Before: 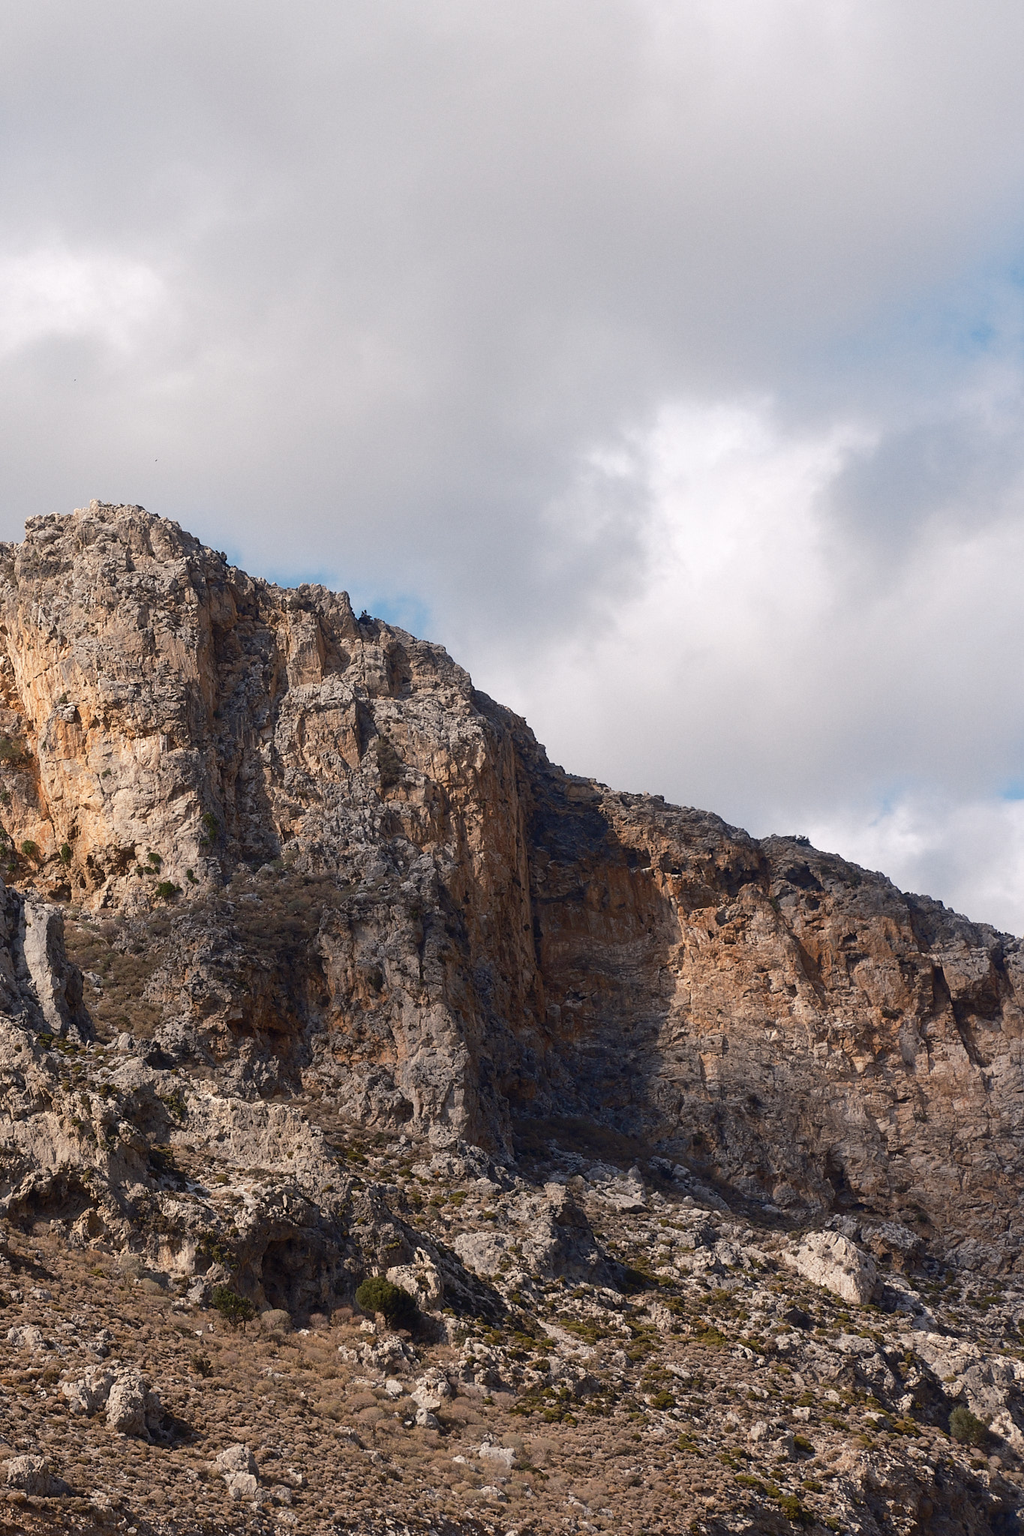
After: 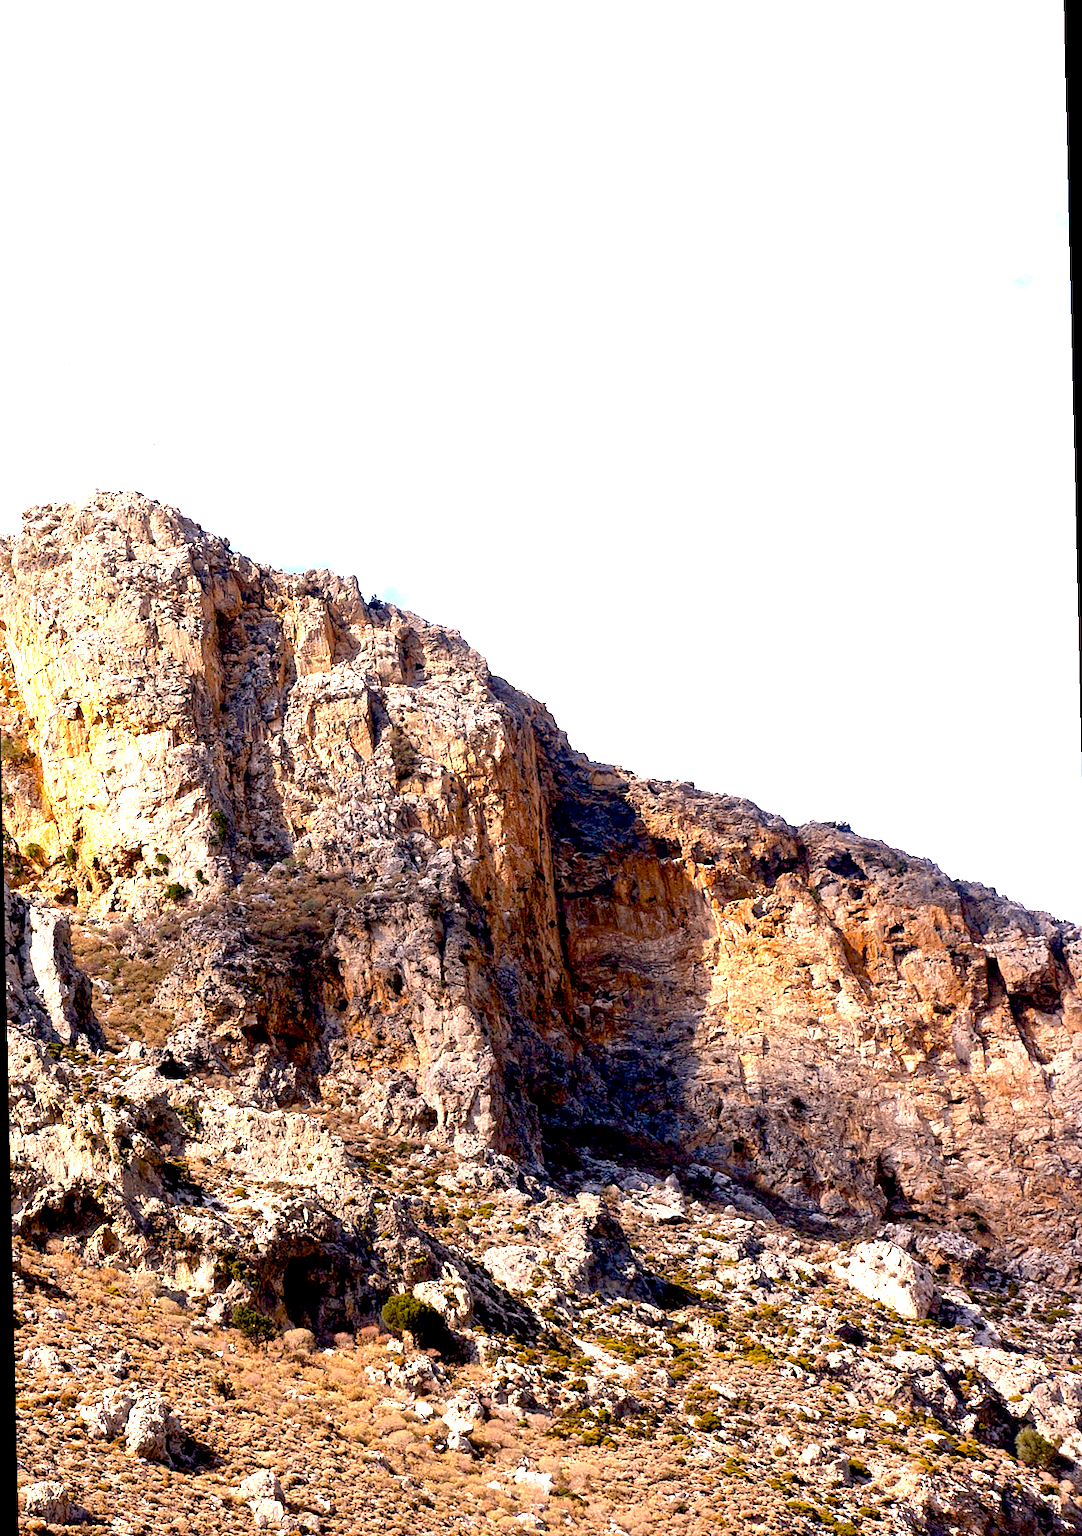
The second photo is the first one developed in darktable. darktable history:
color correction: highlights a* 7.34, highlights b* 4.37
color balance rgb: perceptual saturation grading › global saturation 20%, global vibrance 20%
rotate and perspective: rotation -1.32°, lens shift (horizontal) -0.031, crop left 0.015, crop right 0.985, crop top 0.047, crop bottom 0.982
exposure: black level correction 0.016, exposure 1.774 EV, compensate highlight preservation false
